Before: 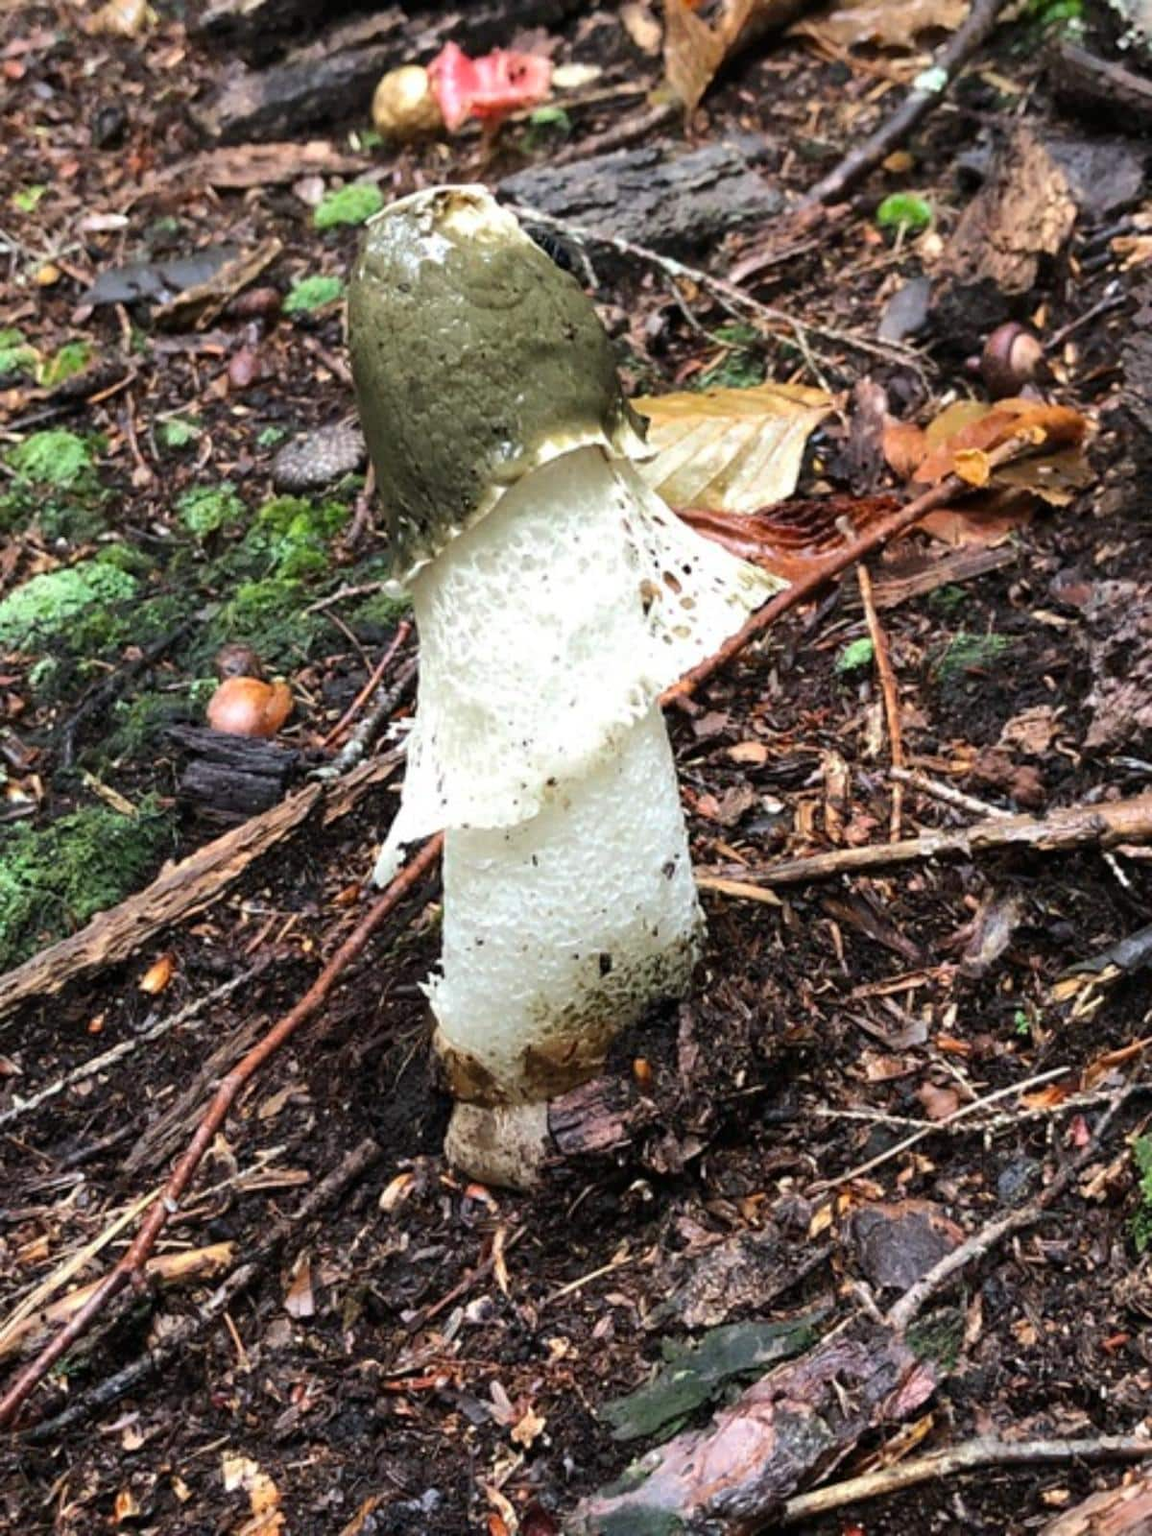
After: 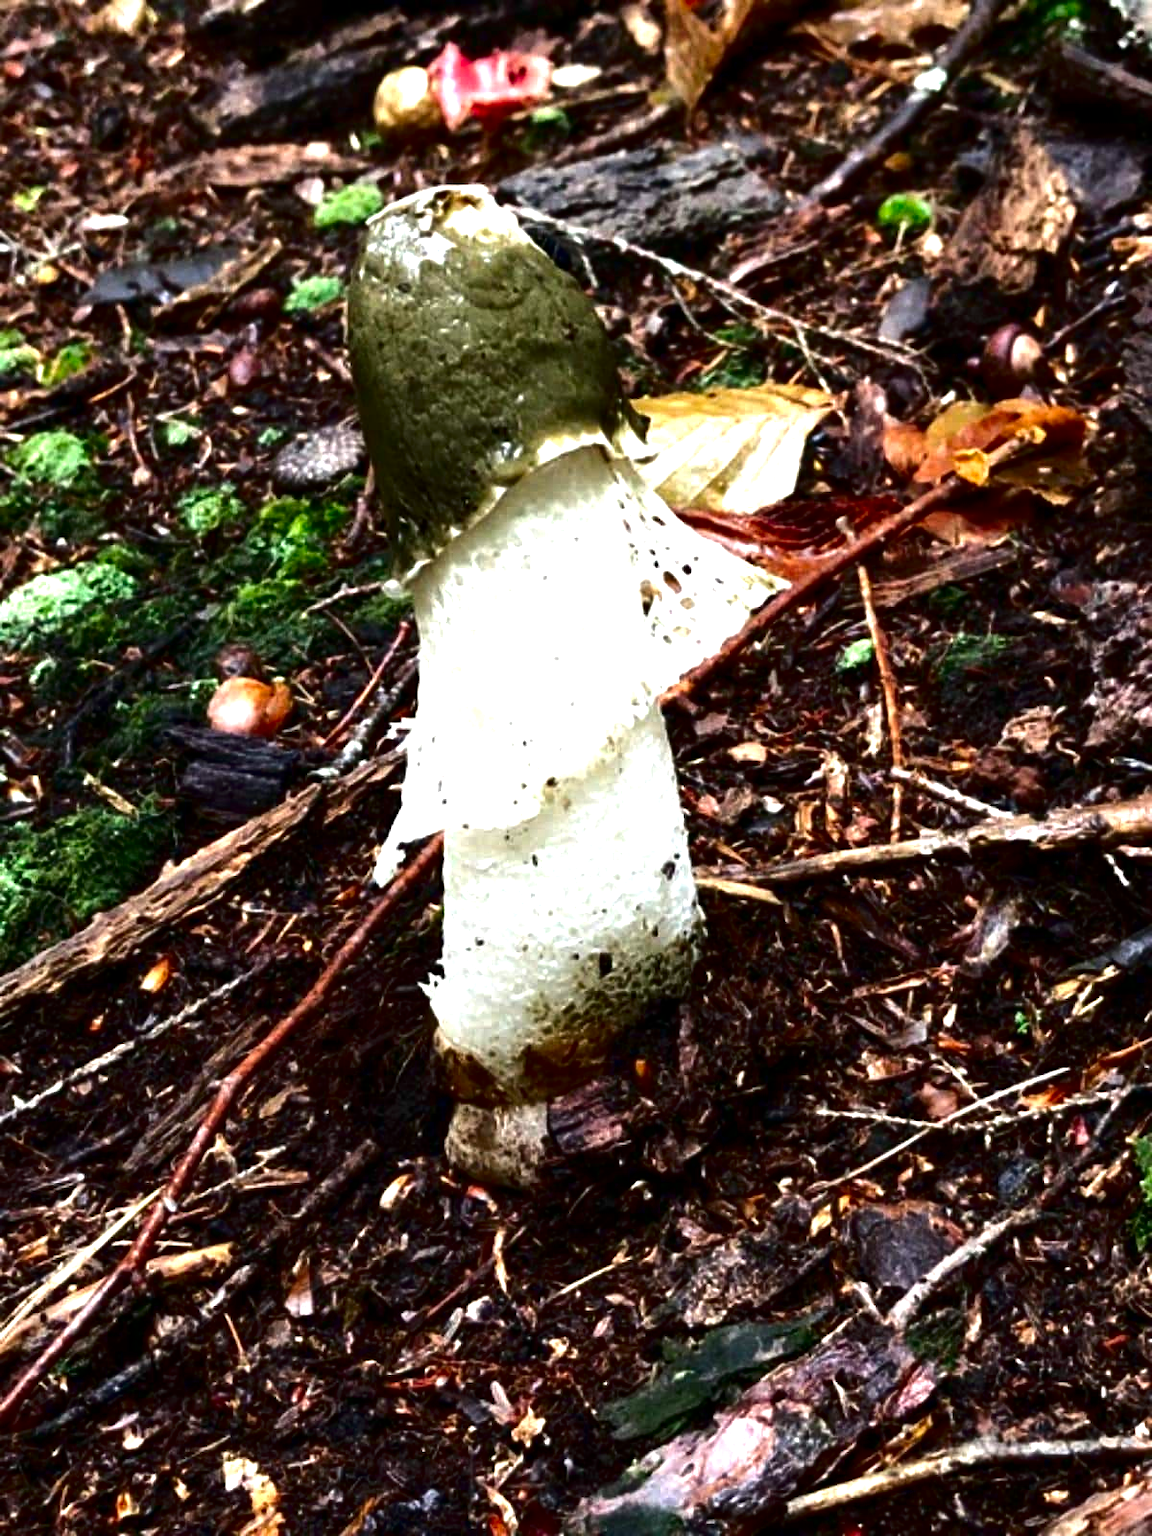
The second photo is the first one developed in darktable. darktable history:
contrast brightness saturation: contrast 0.09, brightness -0.59, saturation 0.17
exposure: black level correction 0, exposure 0.7 EV, compensate exposure bias true, compensate highlight preservation false
